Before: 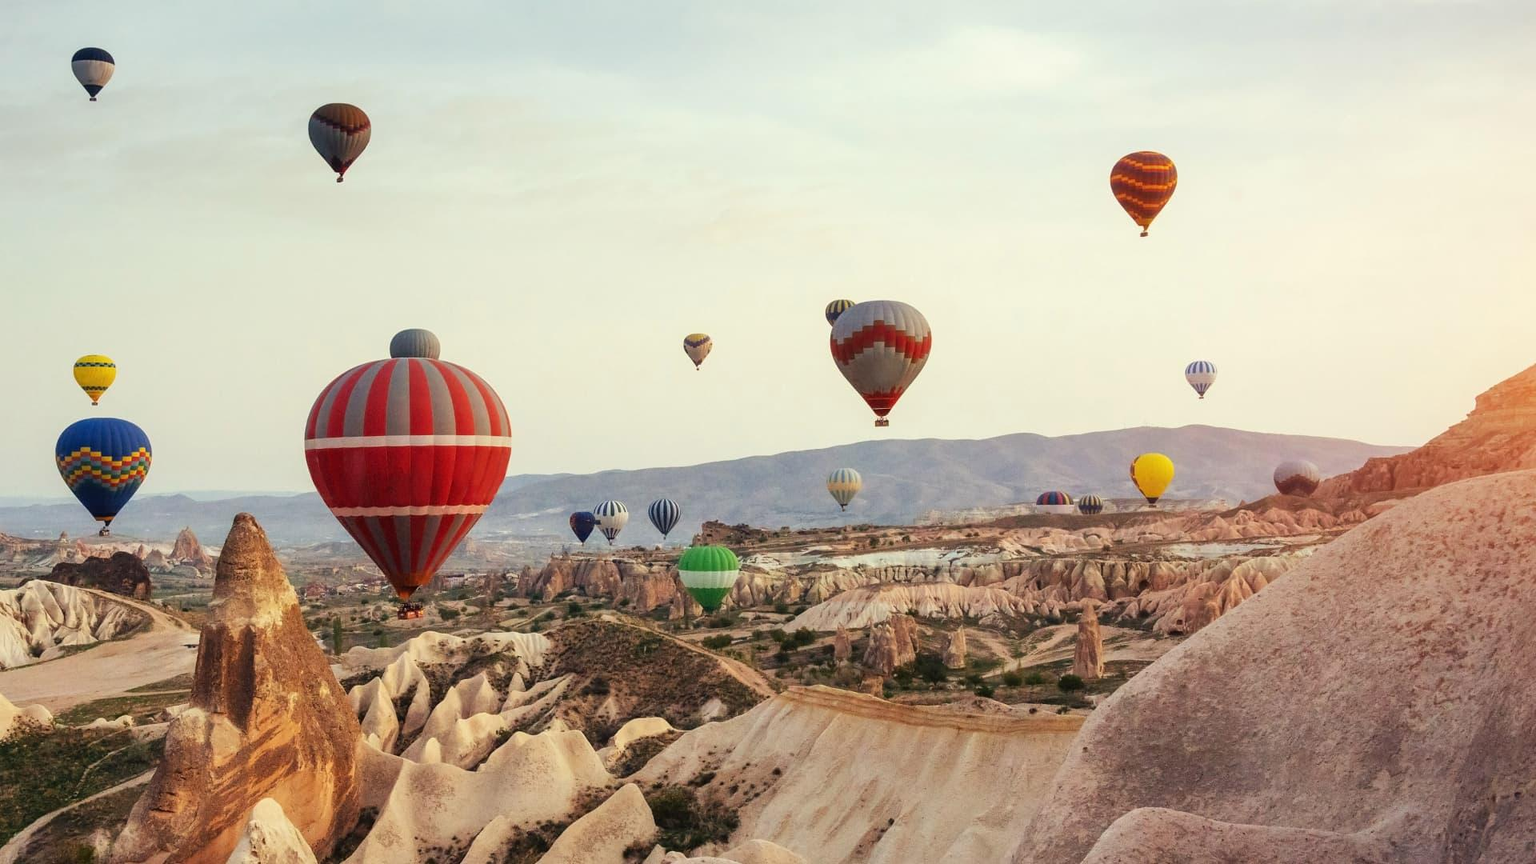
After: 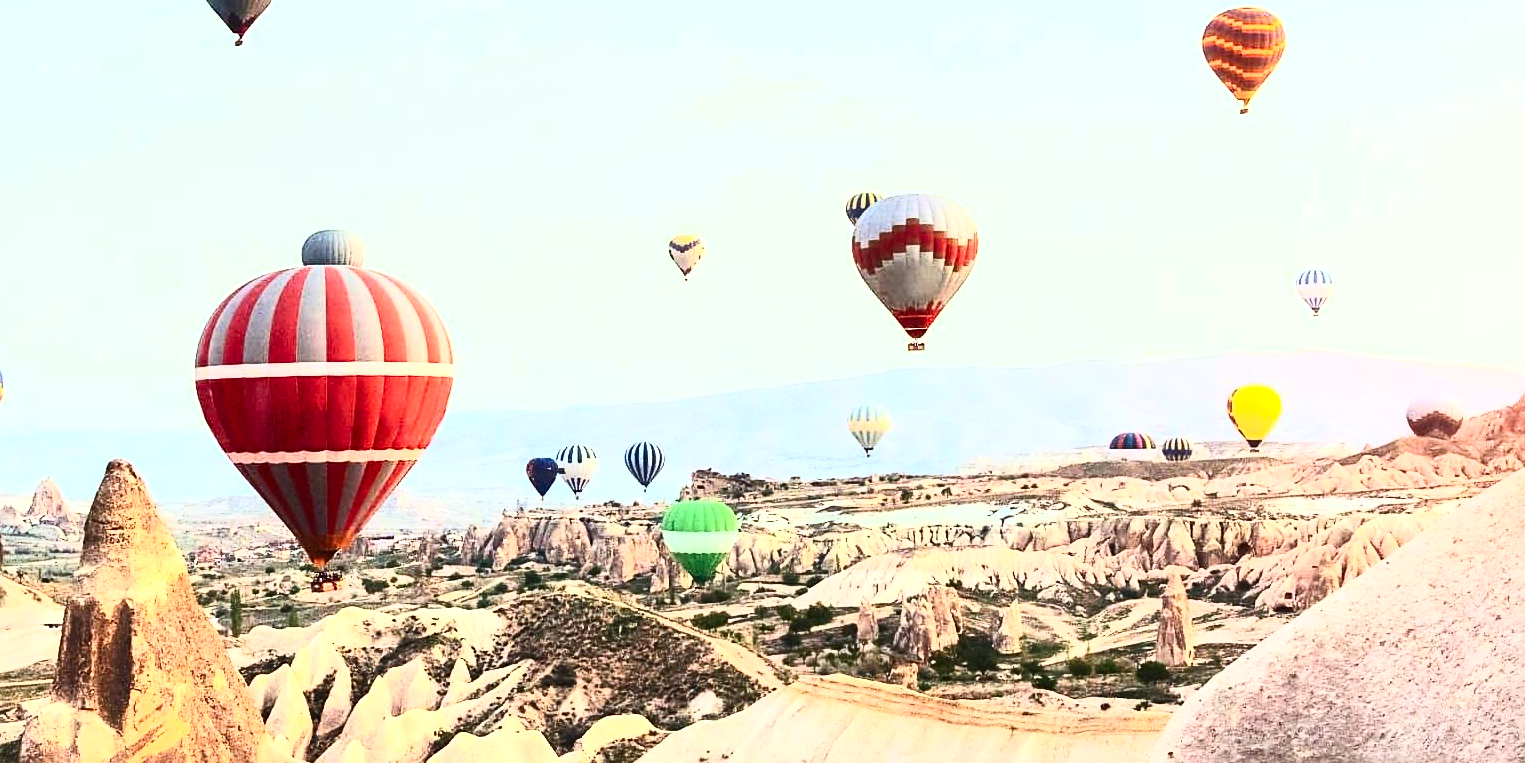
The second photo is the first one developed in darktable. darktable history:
contrast brightness saturation: contrast 0.62, brightness 0.34, saturation 0.14
crop: left 9.712%, top 16.928%, right 10.845%, bottom 12.332%
white balance: red 0.925, blue 1.046
sharpen: on, module defaults
exposure: black level correction -0.001, exposure 0.9 EV, compensate exposure bias true, compensate highlight preservation false
